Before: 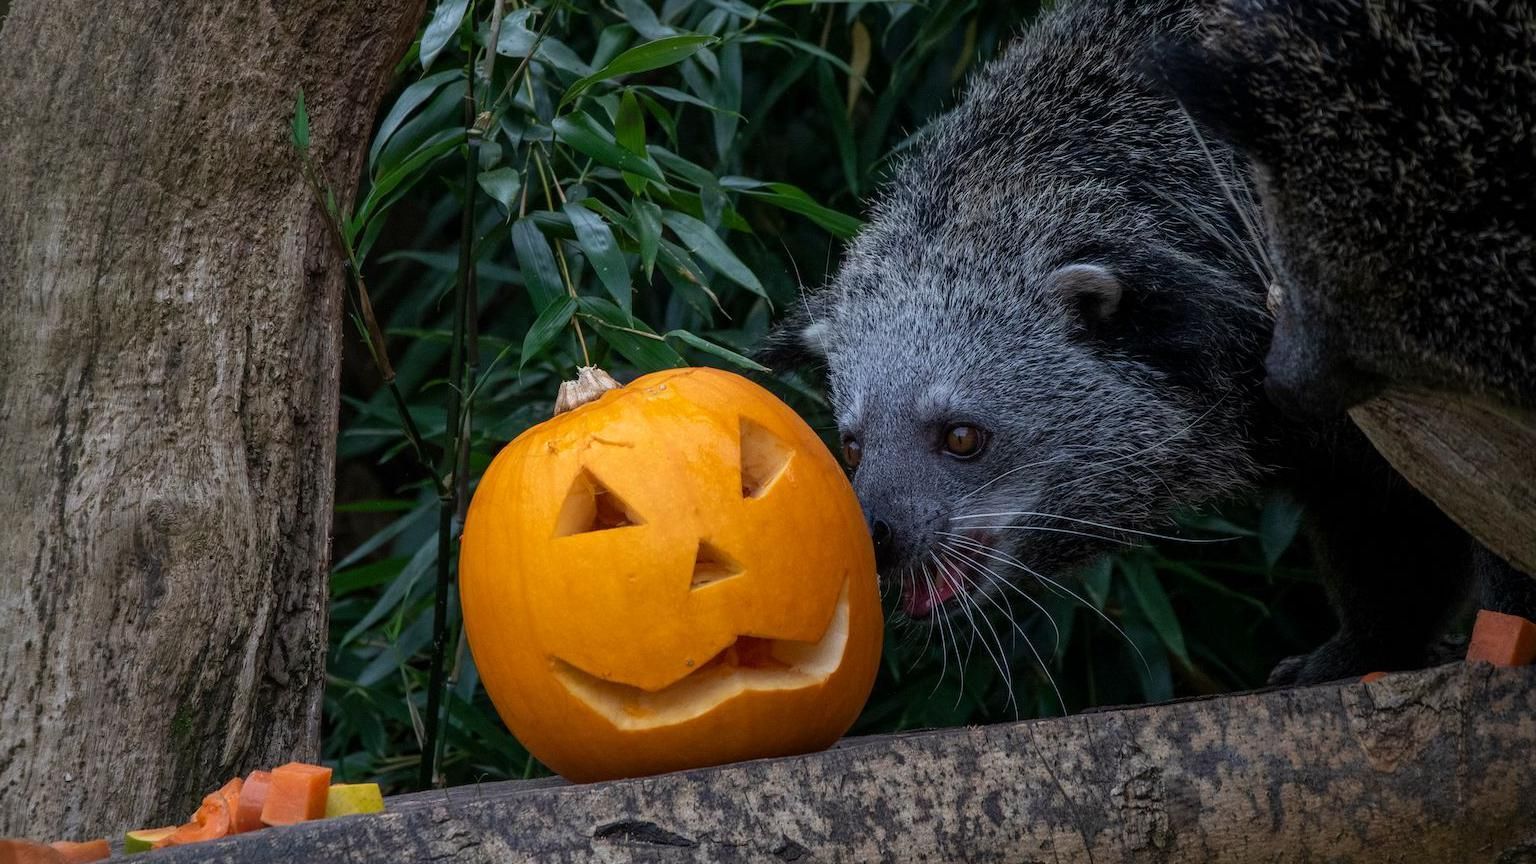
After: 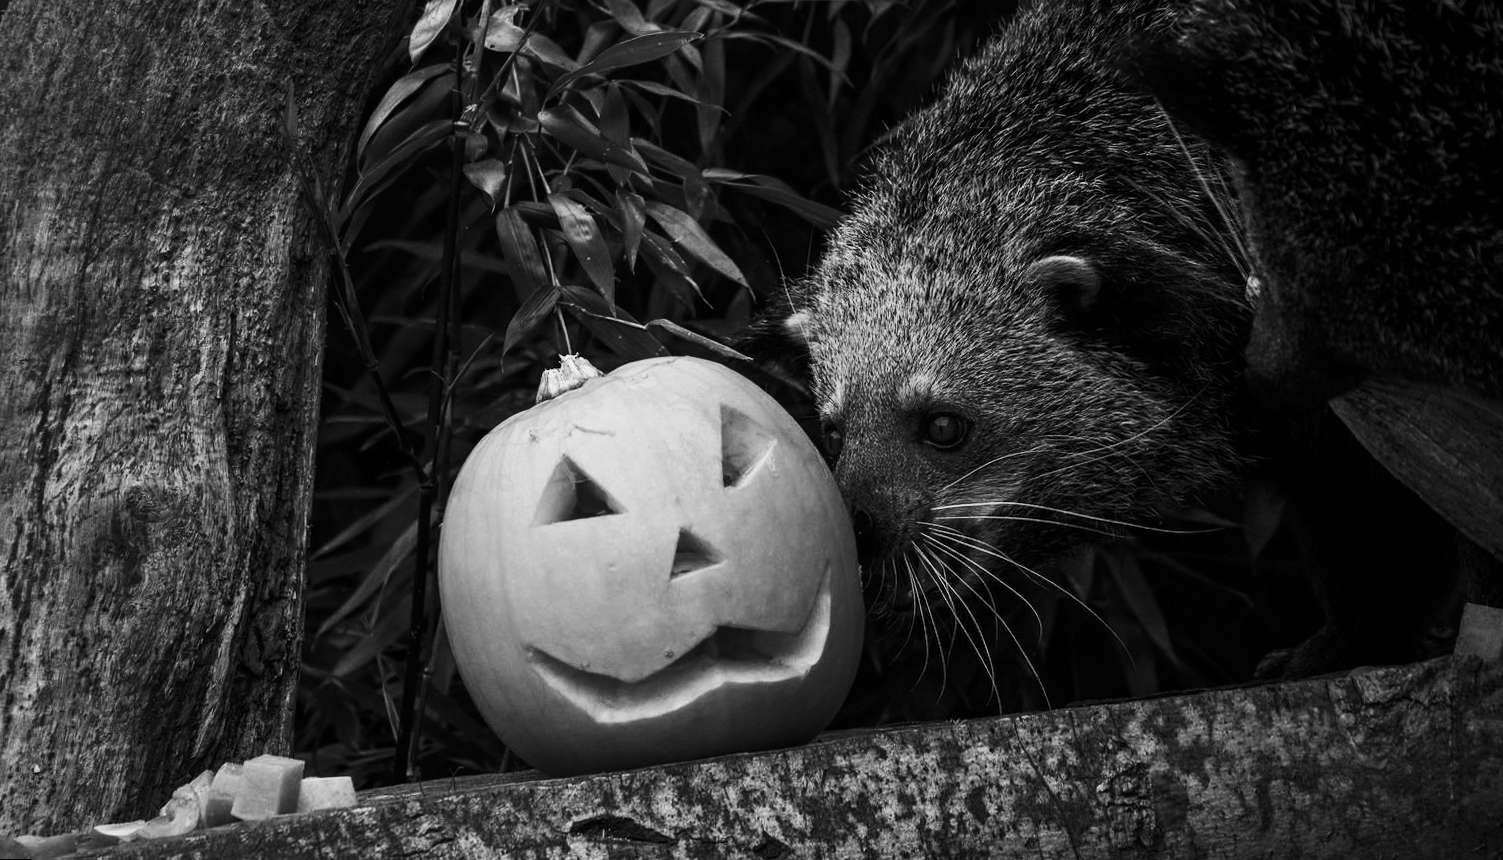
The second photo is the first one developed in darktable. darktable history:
monochrome: on, module defaults
contrast brightness saturation: contrast 0.4, brightness 0.05, saturation 0.25
rotate and perspective: rotation 0.226°, lens shift (vertical) -0.042, crop left 0.023, crop right 0.982, crop top 0.006, crop bottom 0.994
